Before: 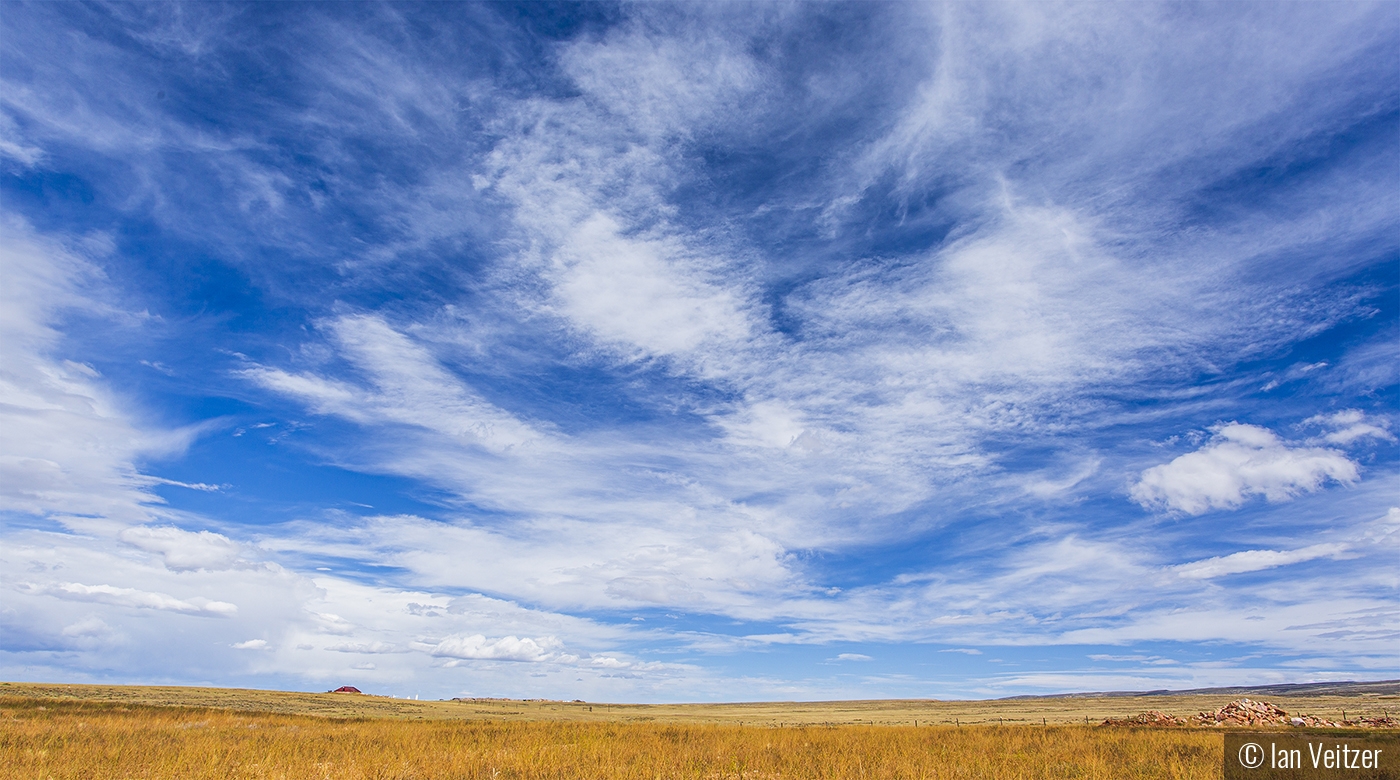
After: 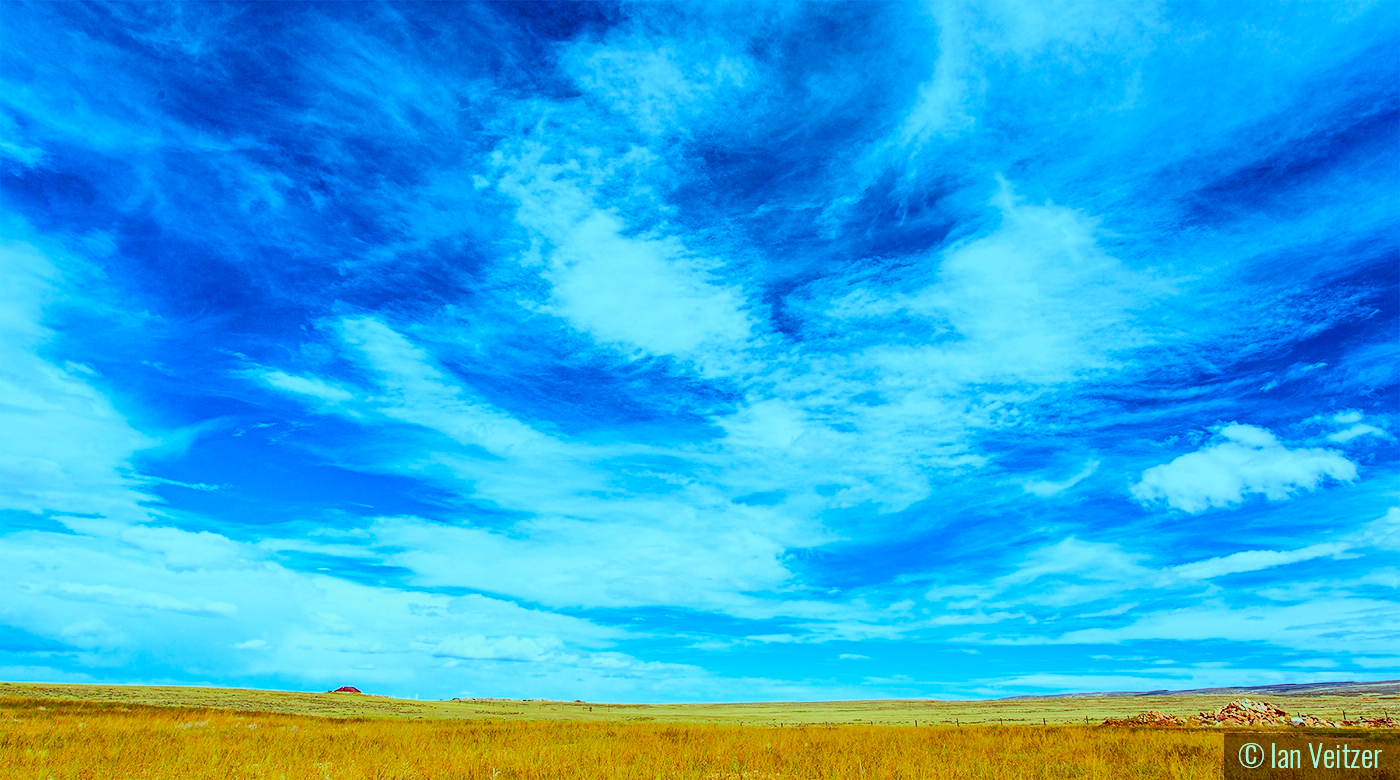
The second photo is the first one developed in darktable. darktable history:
color balance rgb: highlights gain › chroma 5.304%, highlights gain › hue 196.26°, perceptual saturation grading › global saturation 37.223%, perceptual saturation grading › shadows 35.742%
color zones: curves: ch0 [(0, 0.444) (0.143, 0.442) (0.286, 0.441) (0.429, 0.441) (0.571, 0.441) (0.714, 0.441) (0.857, 0.442) (1, 0.444)]
tone curve: curves: ch0 [(0.003, 0.032) (0.037, 0.037) (0.142, 0.117) (0.279, 0.311) (0.405, 0.49) (0.526, 0.651) (0.722, 0.857) (0.875, 0.946) (1, 0.98)]; ch1 [(0, 0) (0.305, 0.325) (0.453, 0.437) (0.482, 0.474) (0.501, 0.498) (0.515, 0.523) (0.559, 0.591) (0.6, 0.643) (0.656, 0.707) (1, 1)]; ch2 [(0, 0) (0.323, 0.277) (0.424, 0.396) (0.479, 0.484) (0.499, 0.502) (0.515, 0.537) (0.573, 0.602) (0.653, 0.675) (0.75, 0.756) (1, 1)], color space Lab, independent channels, preserve colors none
